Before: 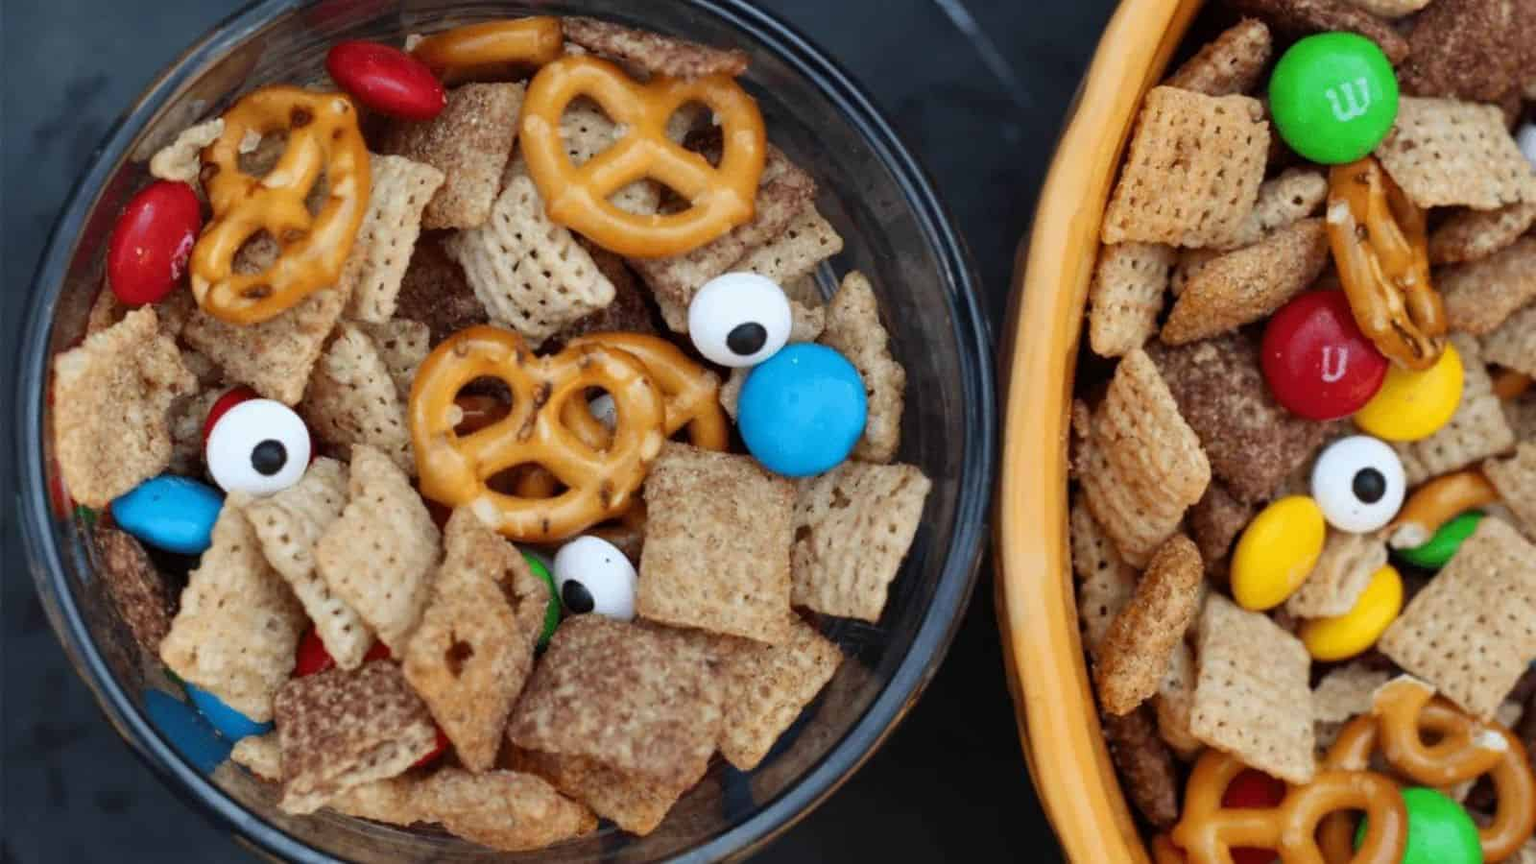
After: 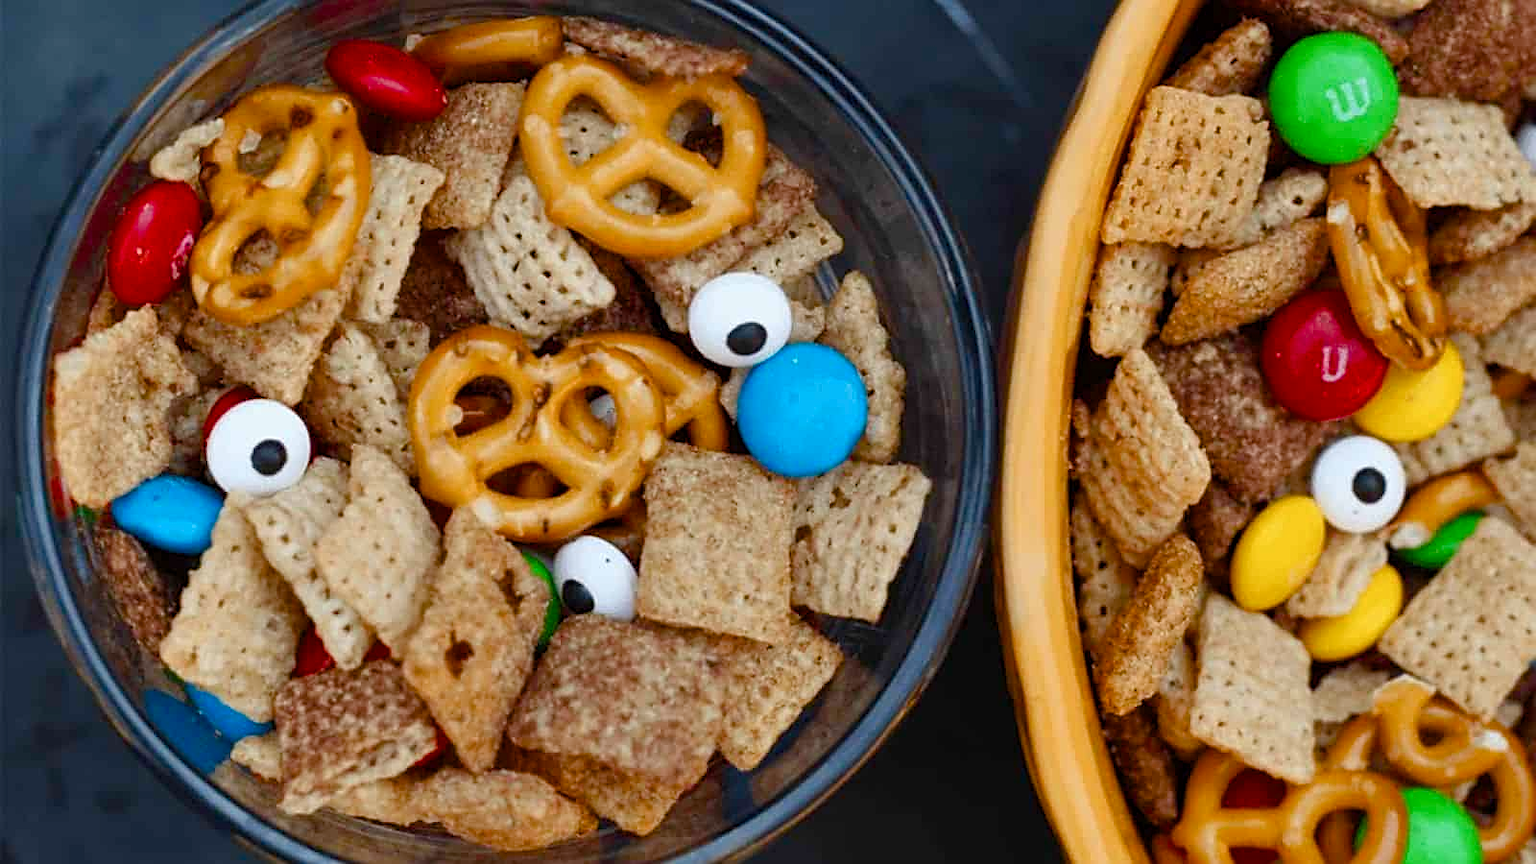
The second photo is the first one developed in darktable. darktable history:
color balance rgb: perceptual saturation grading › global saturation 20%, perceptual saturation grading › highlights -25.033%, perceptual saturation grading › shadows 49.696%
sharpen: on, module defaults
